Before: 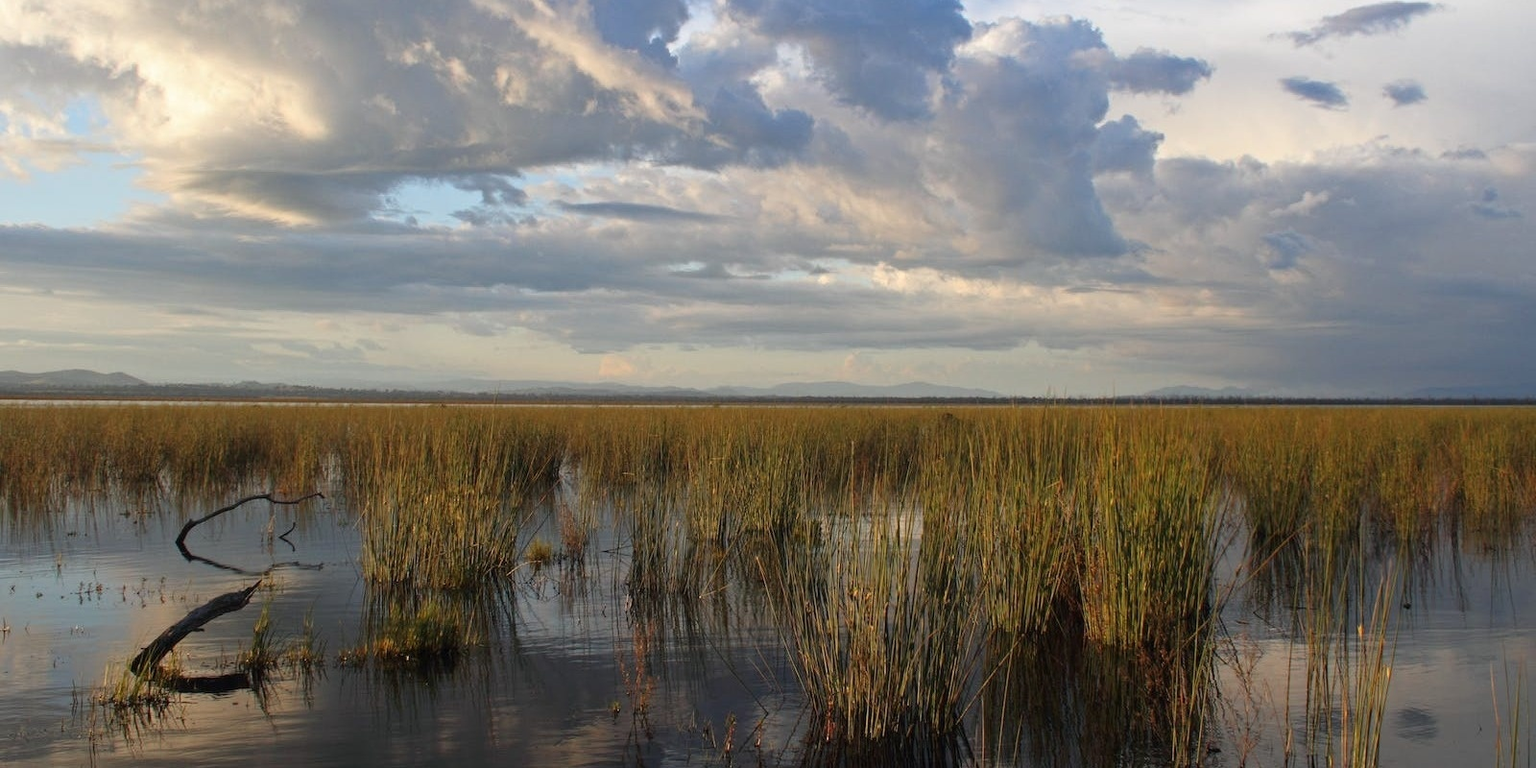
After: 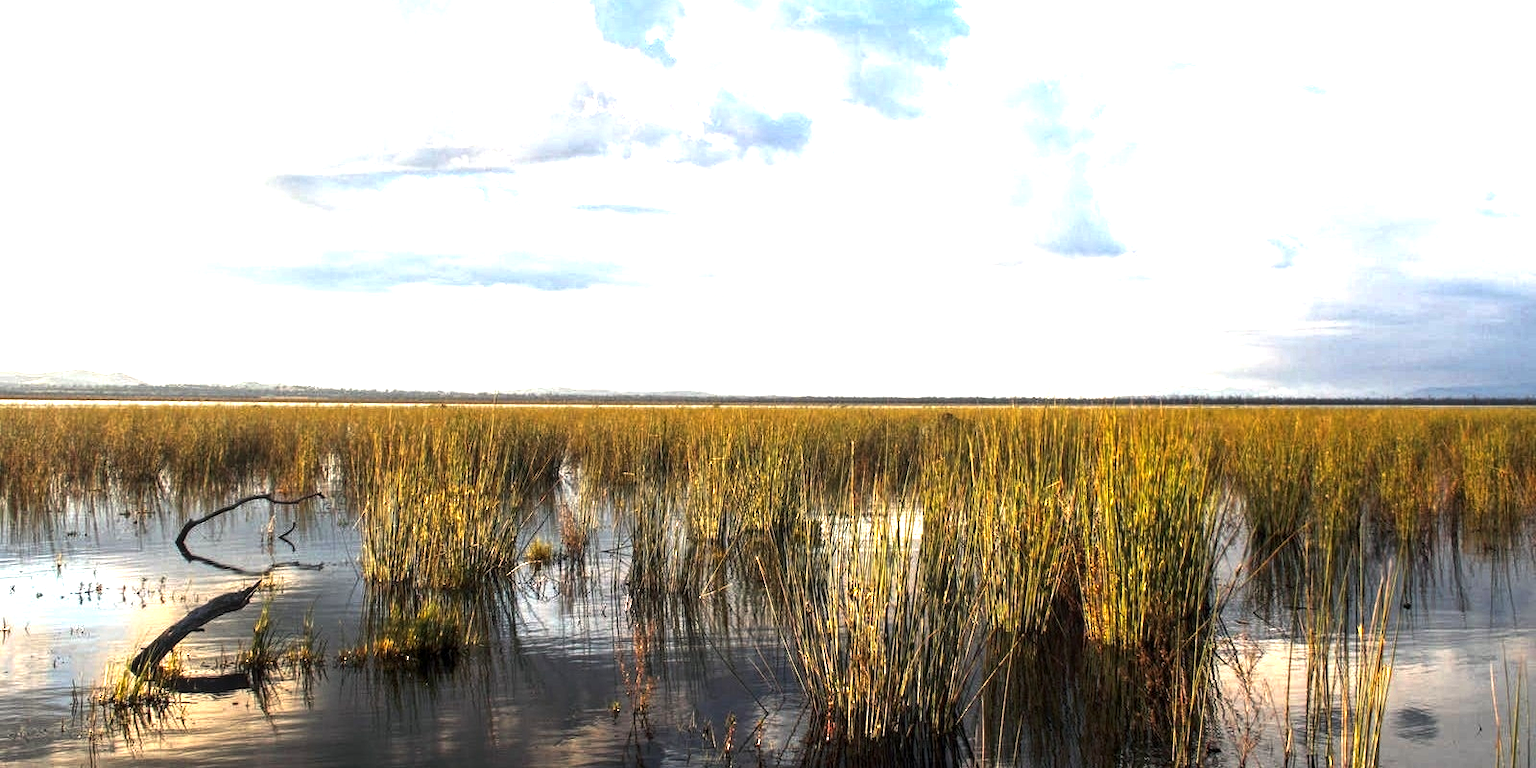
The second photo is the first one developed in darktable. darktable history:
local contrast: detail 130%
color balance rgb: power › hue 62.65°, highlights gain › chroma 1.048%, highlights gain › hue 60.25°, perceptual saturation grading › global saturation -1.998%, perceptual saturation grading › highlights -7.122%, perceptual saturation grading › mid-tones 7.7%, perceptual saturation grading › shadows 4.47%, perceptual brilliance grading › global brilliance 29.236%, perceptual brilliance grading › highlights 49.998%, perceptual brilliance grading › mid-tones 49.683%, perceptual brilliance grading › shadows -21.971%
